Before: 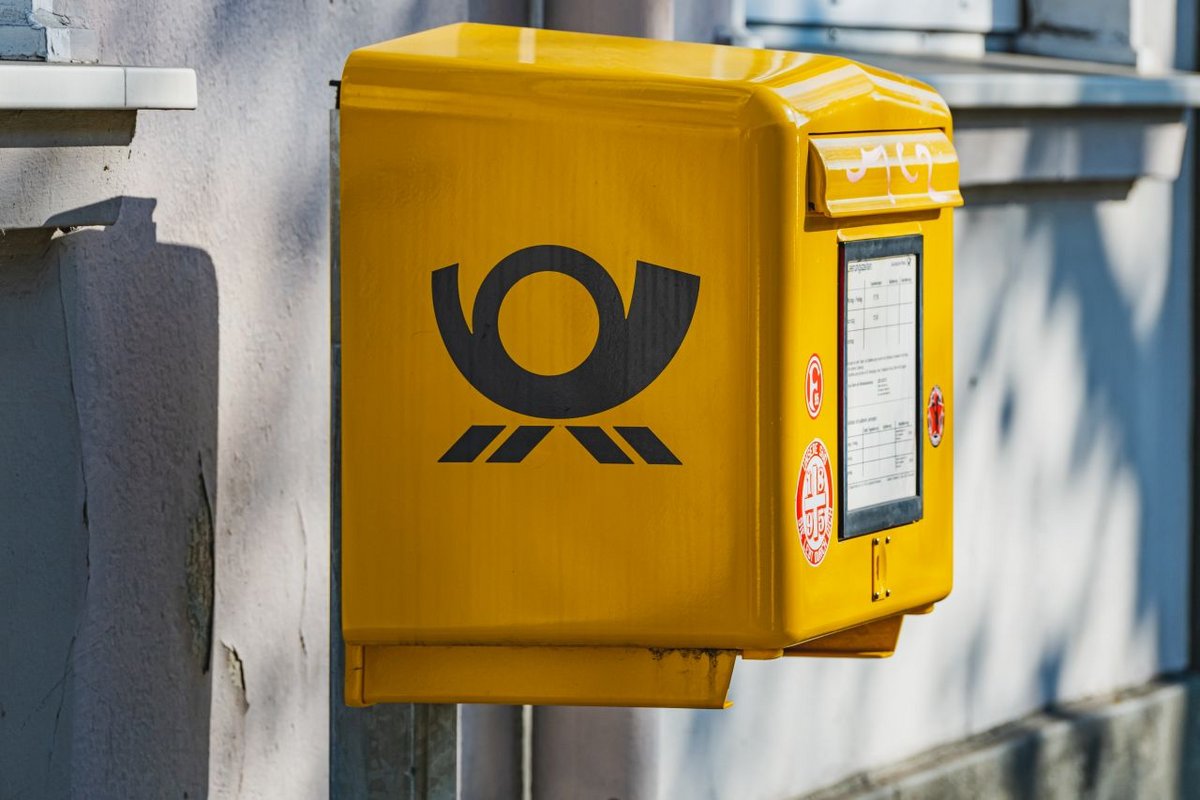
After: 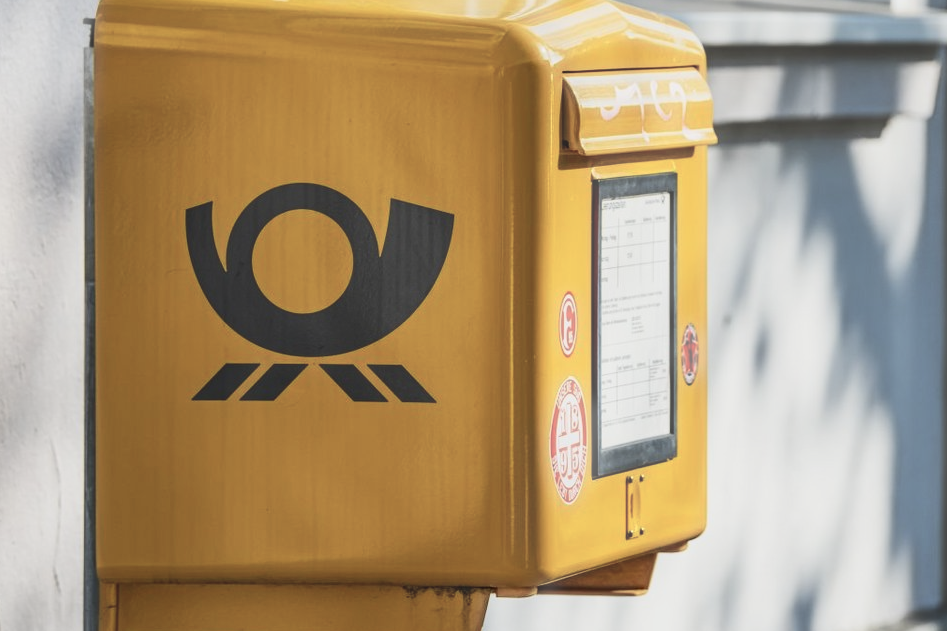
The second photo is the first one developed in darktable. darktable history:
haze removal: strength -0.893, distance 0.231, compatibility mode true, adaptive false
crop and rotate: left 20.529%, top 7.75%, right 0.475%, bottom 13.315%
contrast brightness saturation: contrast 0.109, saturation -0.179
